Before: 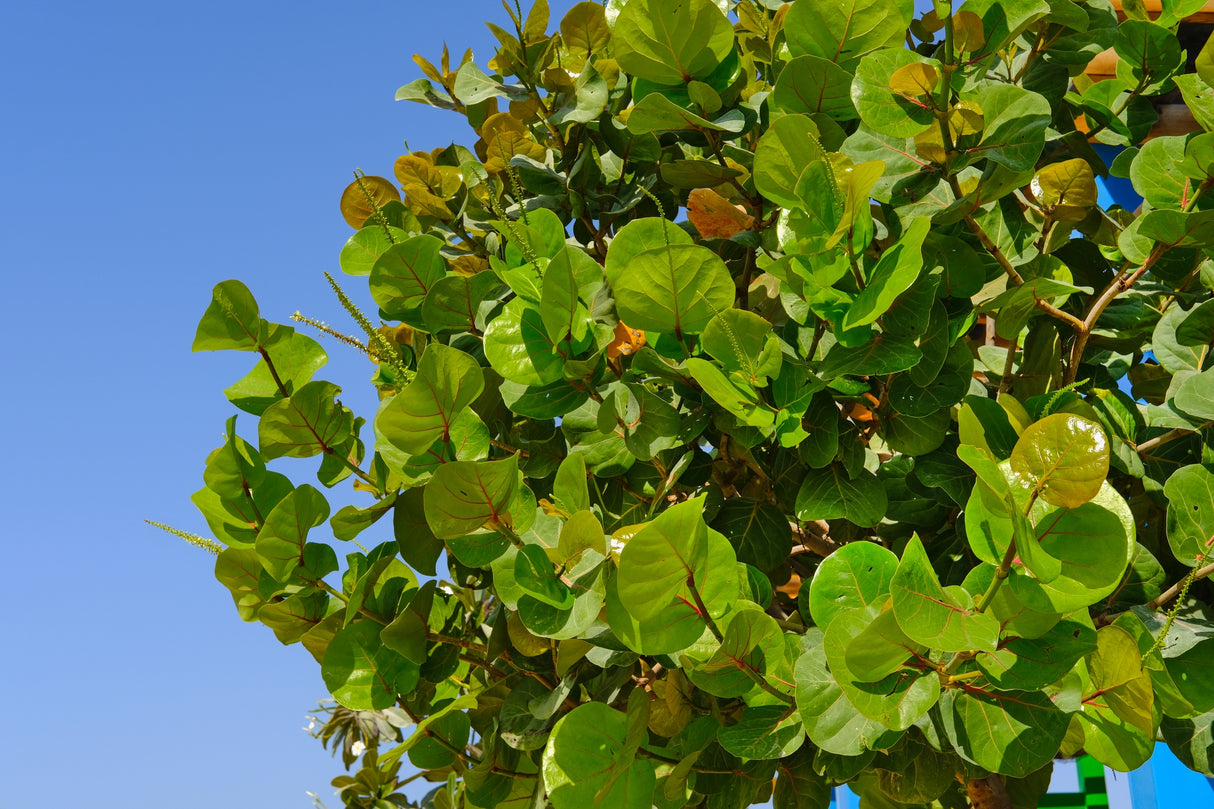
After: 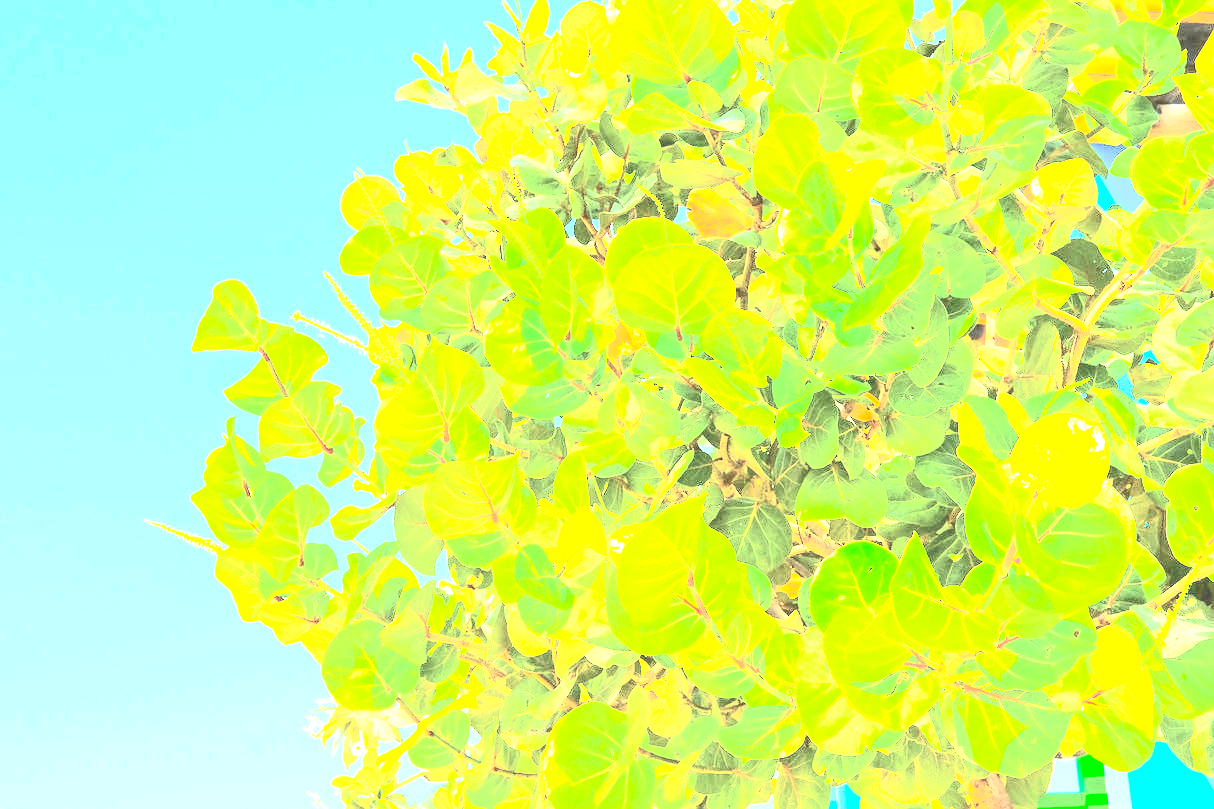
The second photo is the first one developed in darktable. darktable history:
contrast brightness saturation: contrast 0.43, brightness 0.56, saturation -0.19
exposure: black level correction 0, exposure 4 EV, compensate exposure bias true, compensate highlight preservation false
